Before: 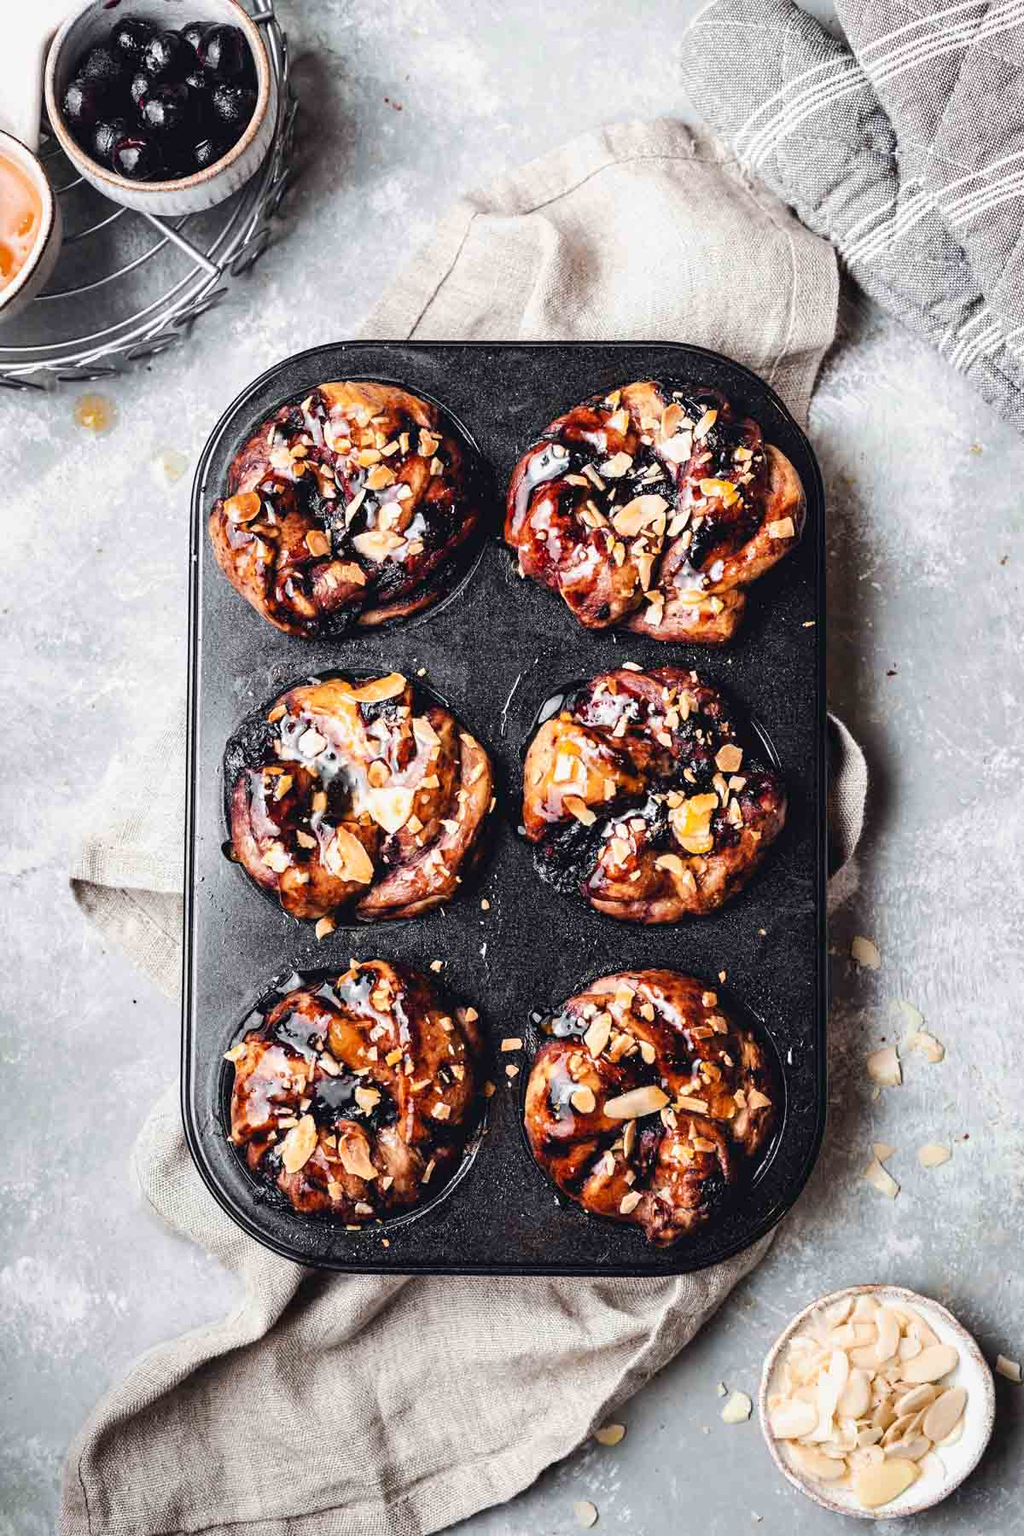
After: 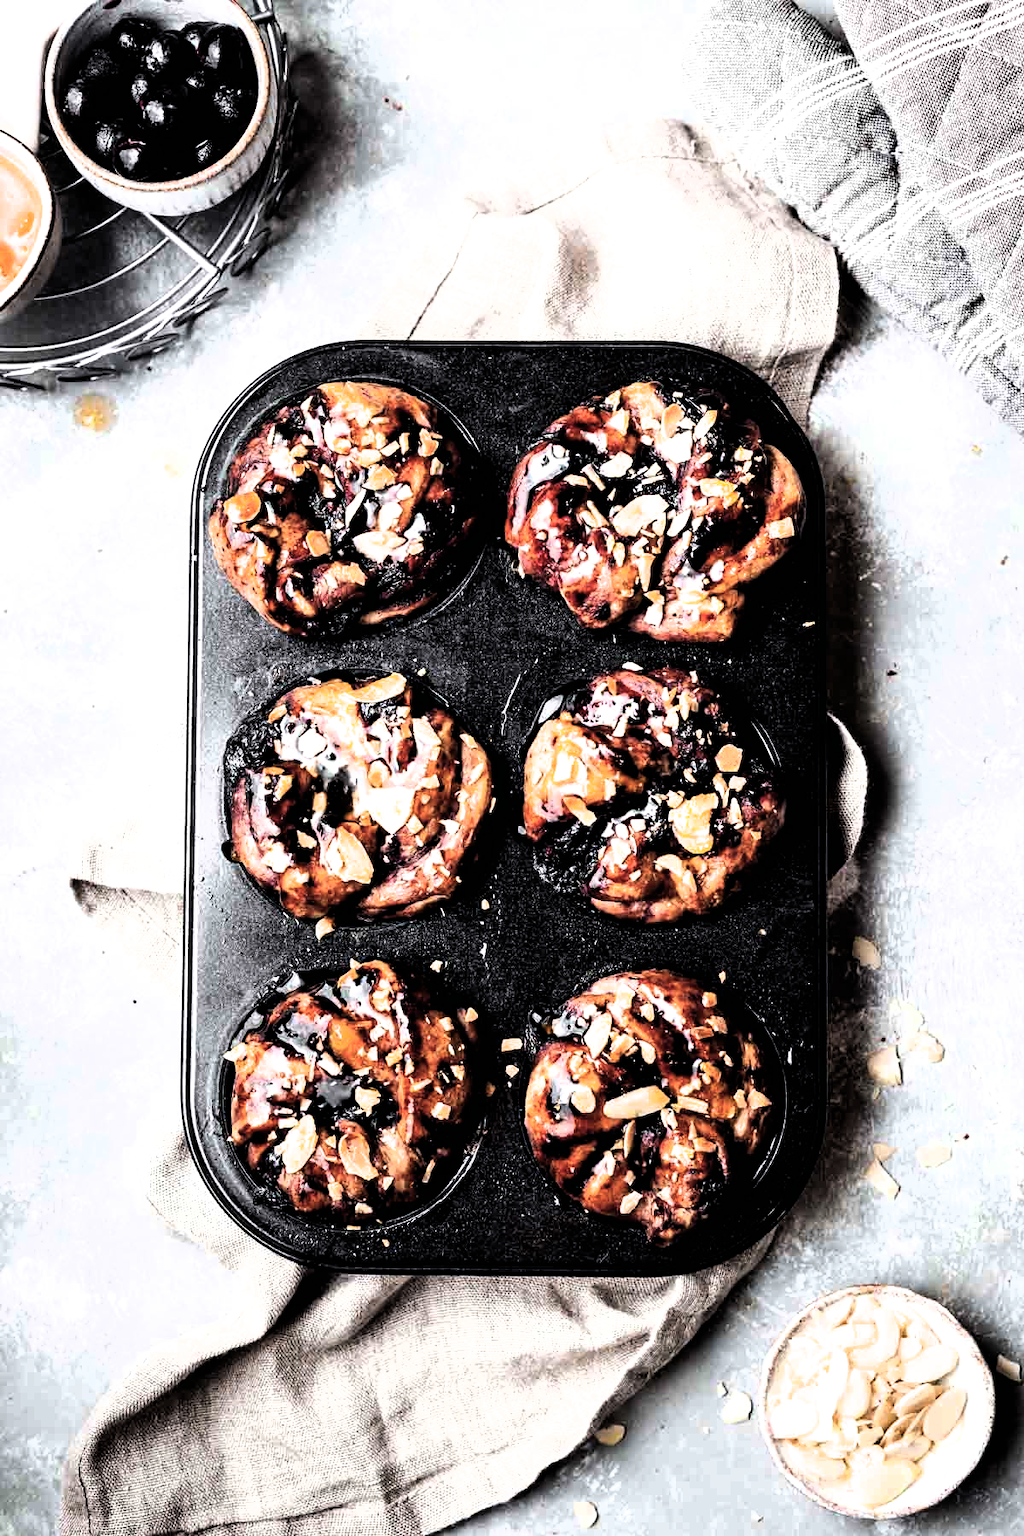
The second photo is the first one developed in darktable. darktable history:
filmic rgb: black relative exposure -8.2 EV, white relative exposure 2.2 EV, threshold 3 EV, hardness 7.11, latitude 85.74%, contrast 1.696, highlights saturation mix -4%, shadows ↔ highlights balance -2.69%, color science v5 (2021), contrast in shadows safe, contrast in highlights safe, enable highlight reconstruction true
